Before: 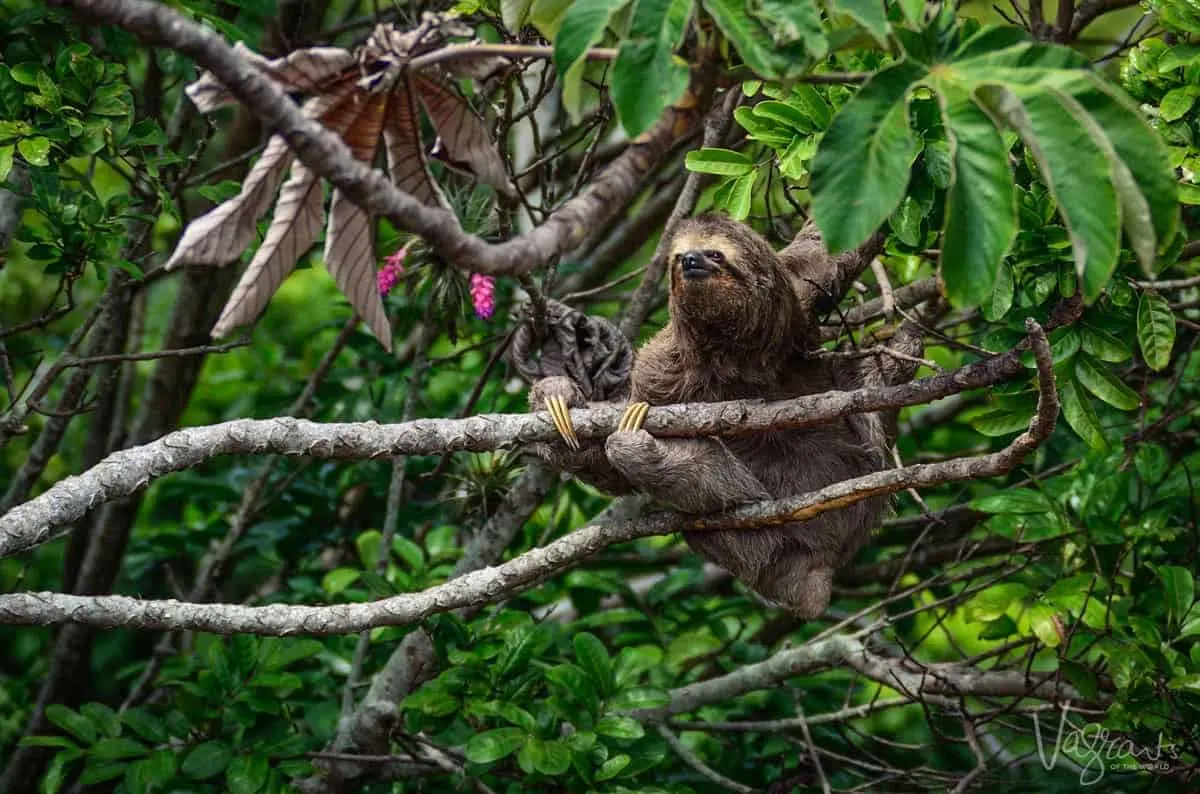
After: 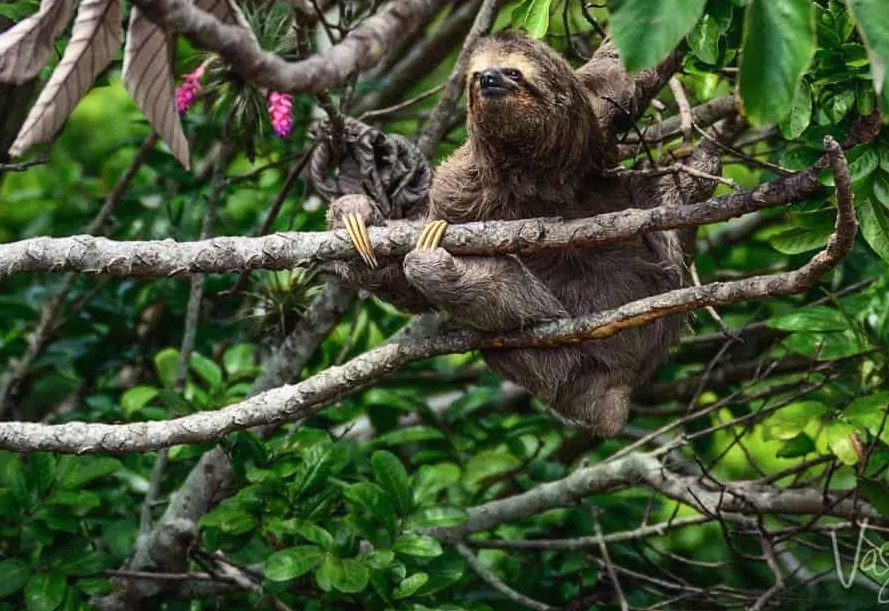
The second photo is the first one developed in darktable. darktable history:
tone curve: curves: ch0 [(0, 0) (0.003, 0.019) (0.011, 0.022) (0.025, 0.03) (0.044, 0.049) (0.069, 0.08) (0.1, 0.111) (0.136, 0.144) (0.177, 0.189) (0.224, 0.23) (0.277, 0.285) (0.335, 0.356) (0.399, 0.428) (0.468, 0.511) (0.543, 0.597) (0.623, 0.682) (0.709, 0.773) (0.801, 0.865) (0.898, 0.945) (1, 1)], color space Lab, independent channels, preserve colors none
crop: left 16.866%, top 22.972%, right 9.006%
